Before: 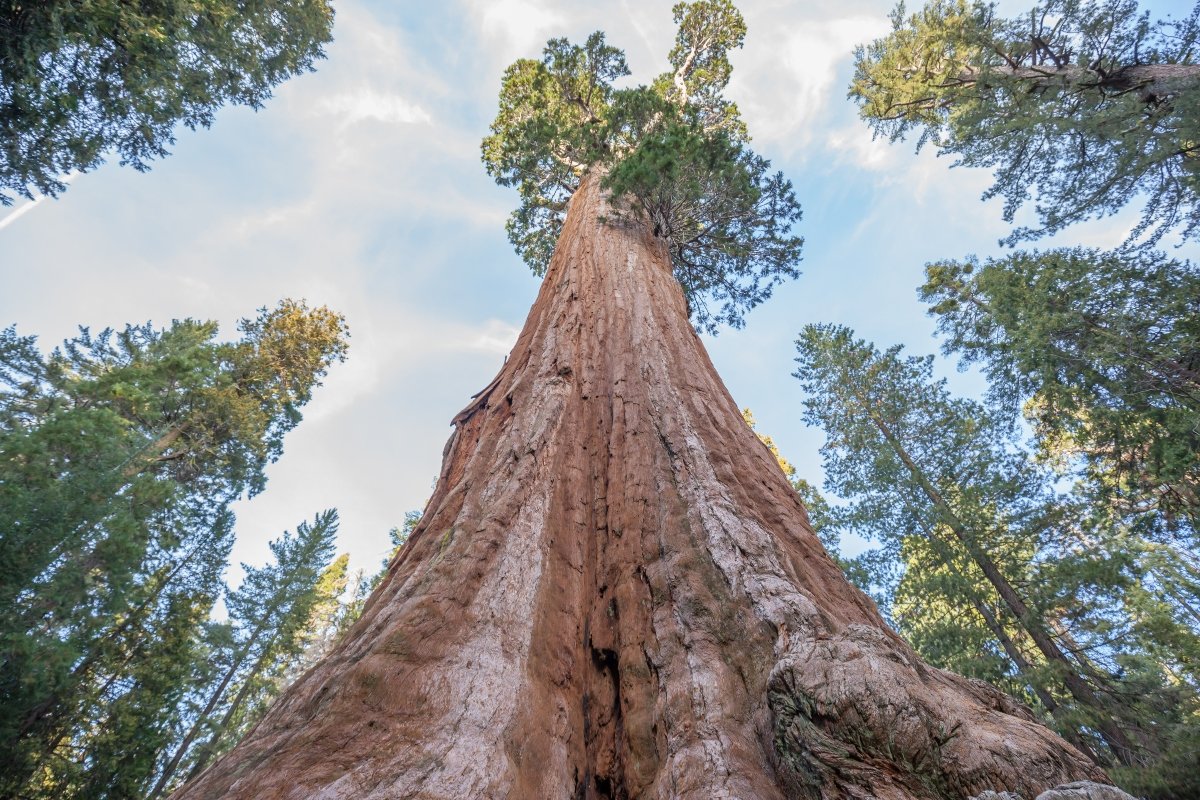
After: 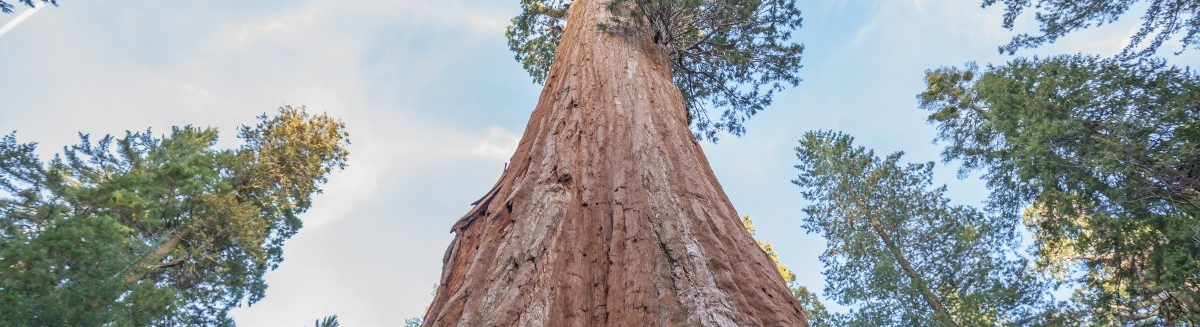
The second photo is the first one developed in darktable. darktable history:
crop and rotate: top 24.236%, bottom 34.813%
